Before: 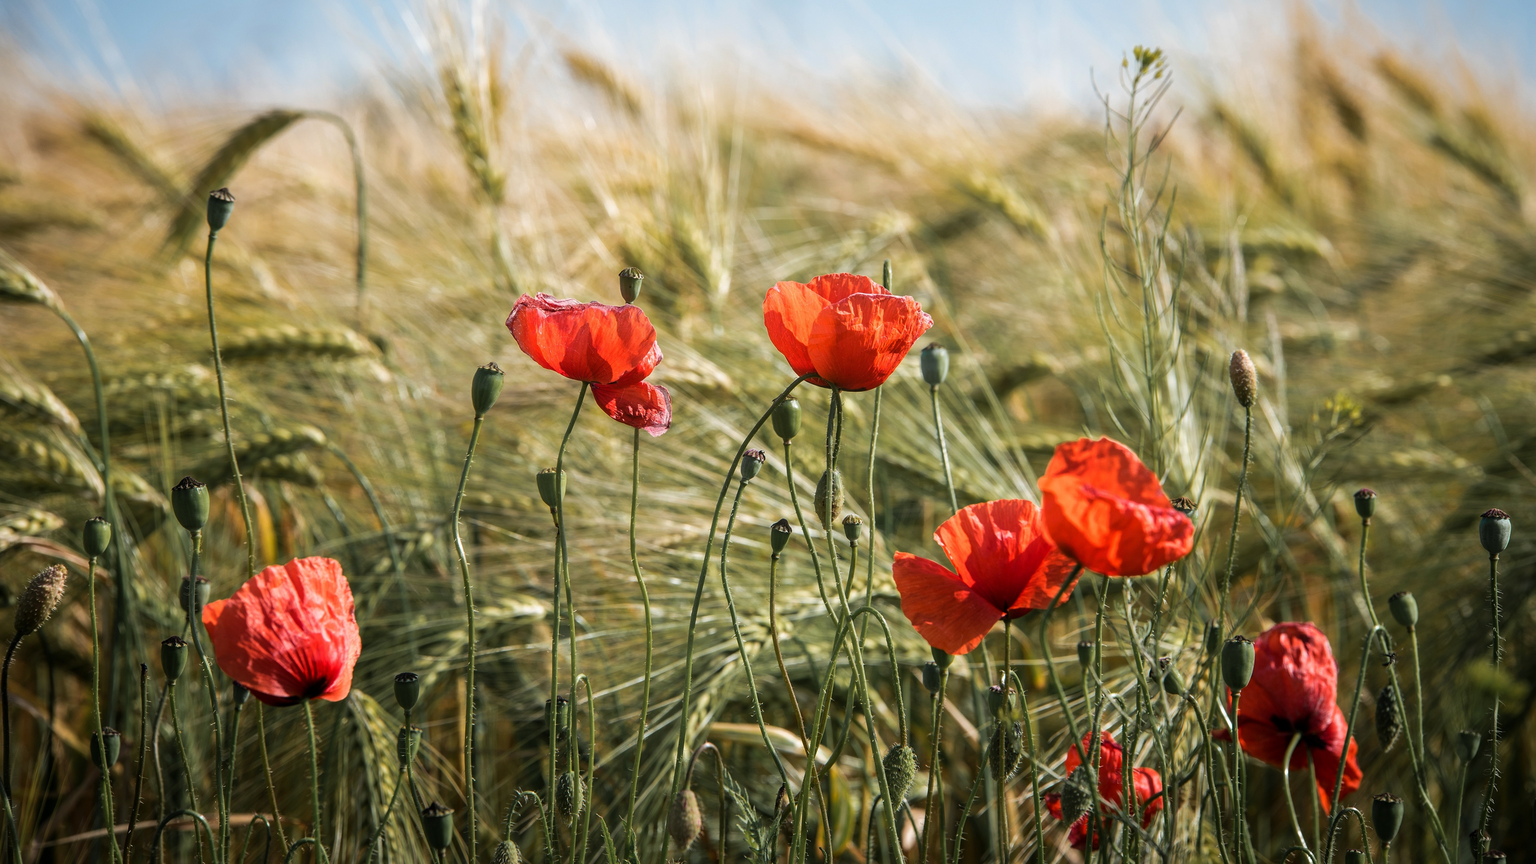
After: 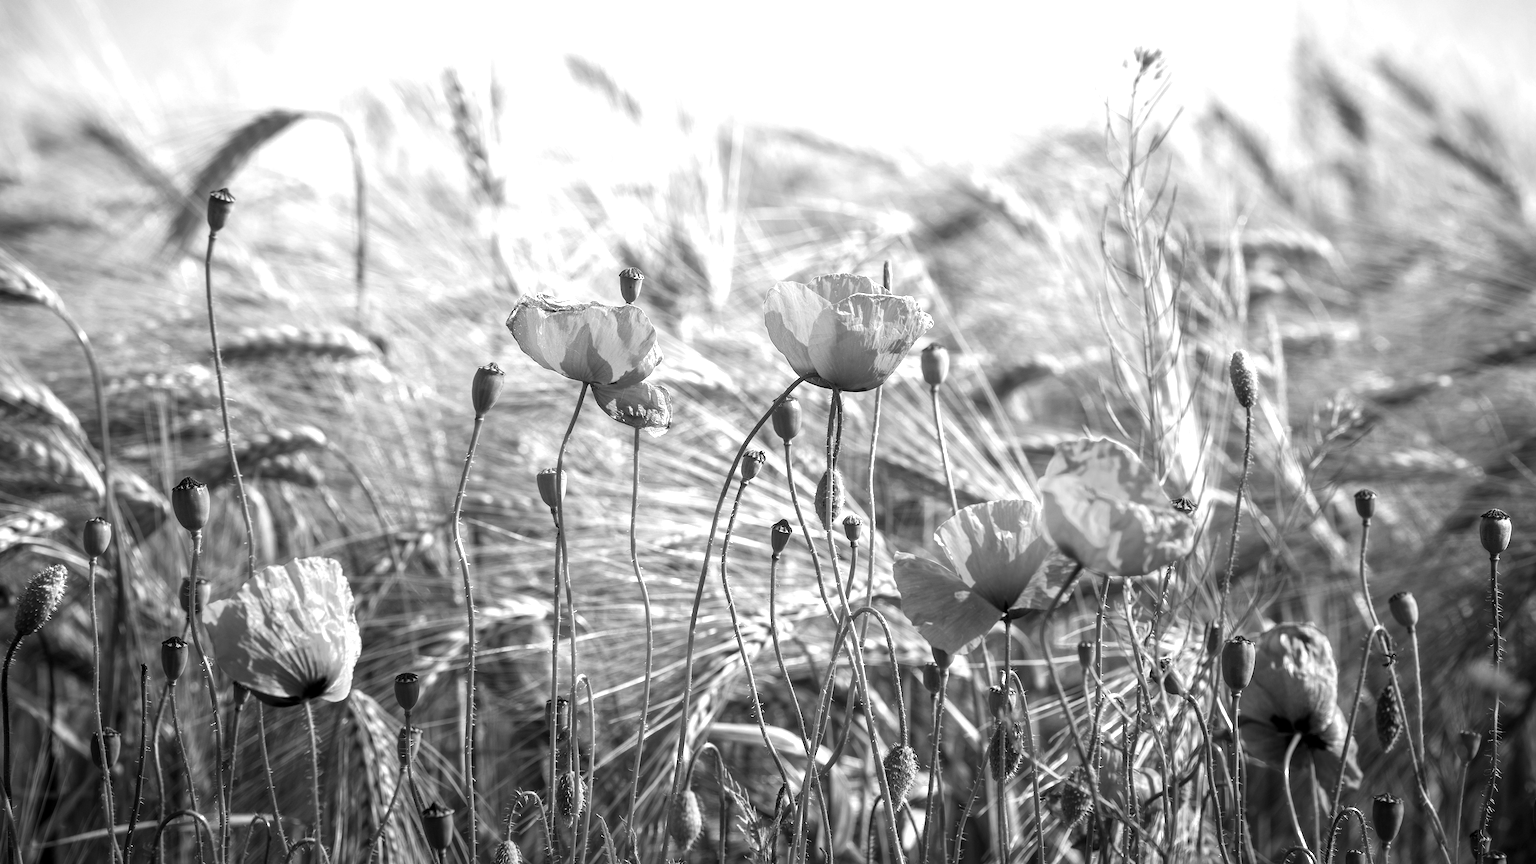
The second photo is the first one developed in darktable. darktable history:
color zones: curves: ch1 [(0, -0.014) (0.143, -0.013) (0.286, -0.013) (0.429, -0.016) (0.571, -0.019) (0.714, -0.015) (0.857, 0.002) (1, -0.014)]
exposure: black level correction 0.001, exposure 0.959 EV, compensate exposure bias true, compensate highlight preservation false
